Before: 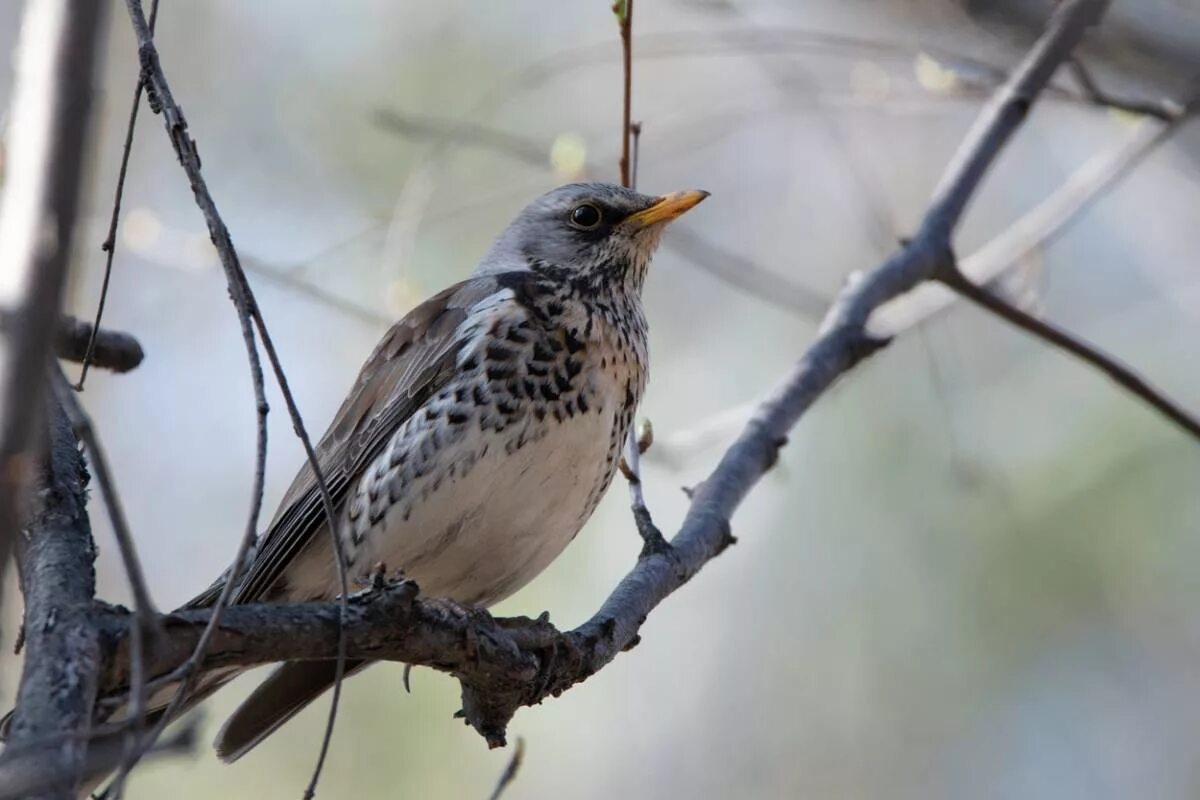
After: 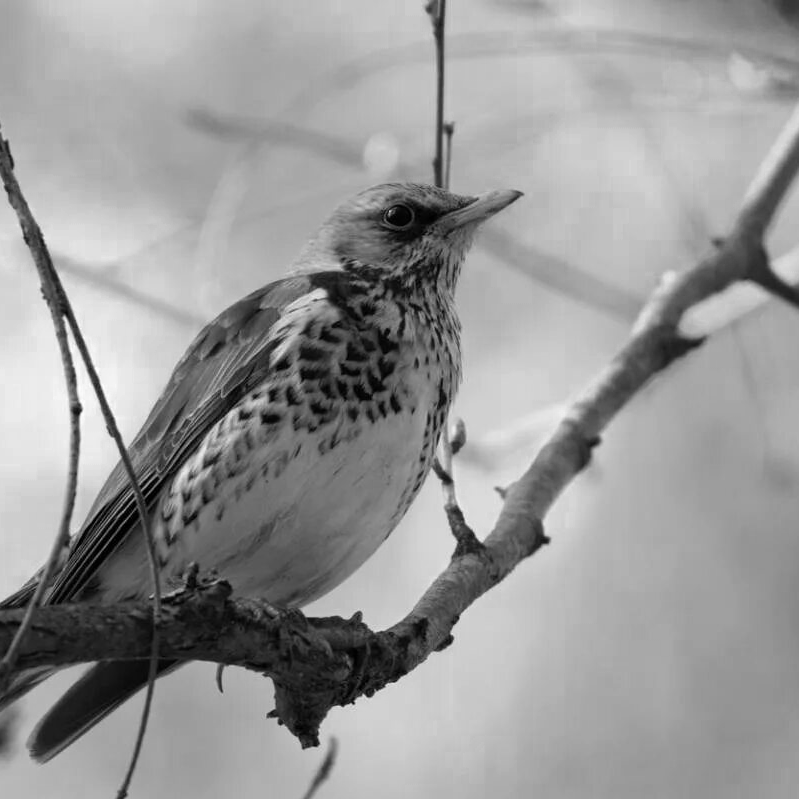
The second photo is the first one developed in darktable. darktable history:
crop and rotate: left 15.642%, right 17.755%
color zones: curves: ch0 [(0, 0.613) (0.01, 0.613) (0.245, 0.448) (0.498, 0.529) (0.642, 0.665) (0.879, 0.777) (0.99, 0.613)]; ch1 [(0, 0) (0.143, 0) (0.286, 0) (0.429, 0) (0.571, 0) (0.714, 0) (0.857, 0)]
